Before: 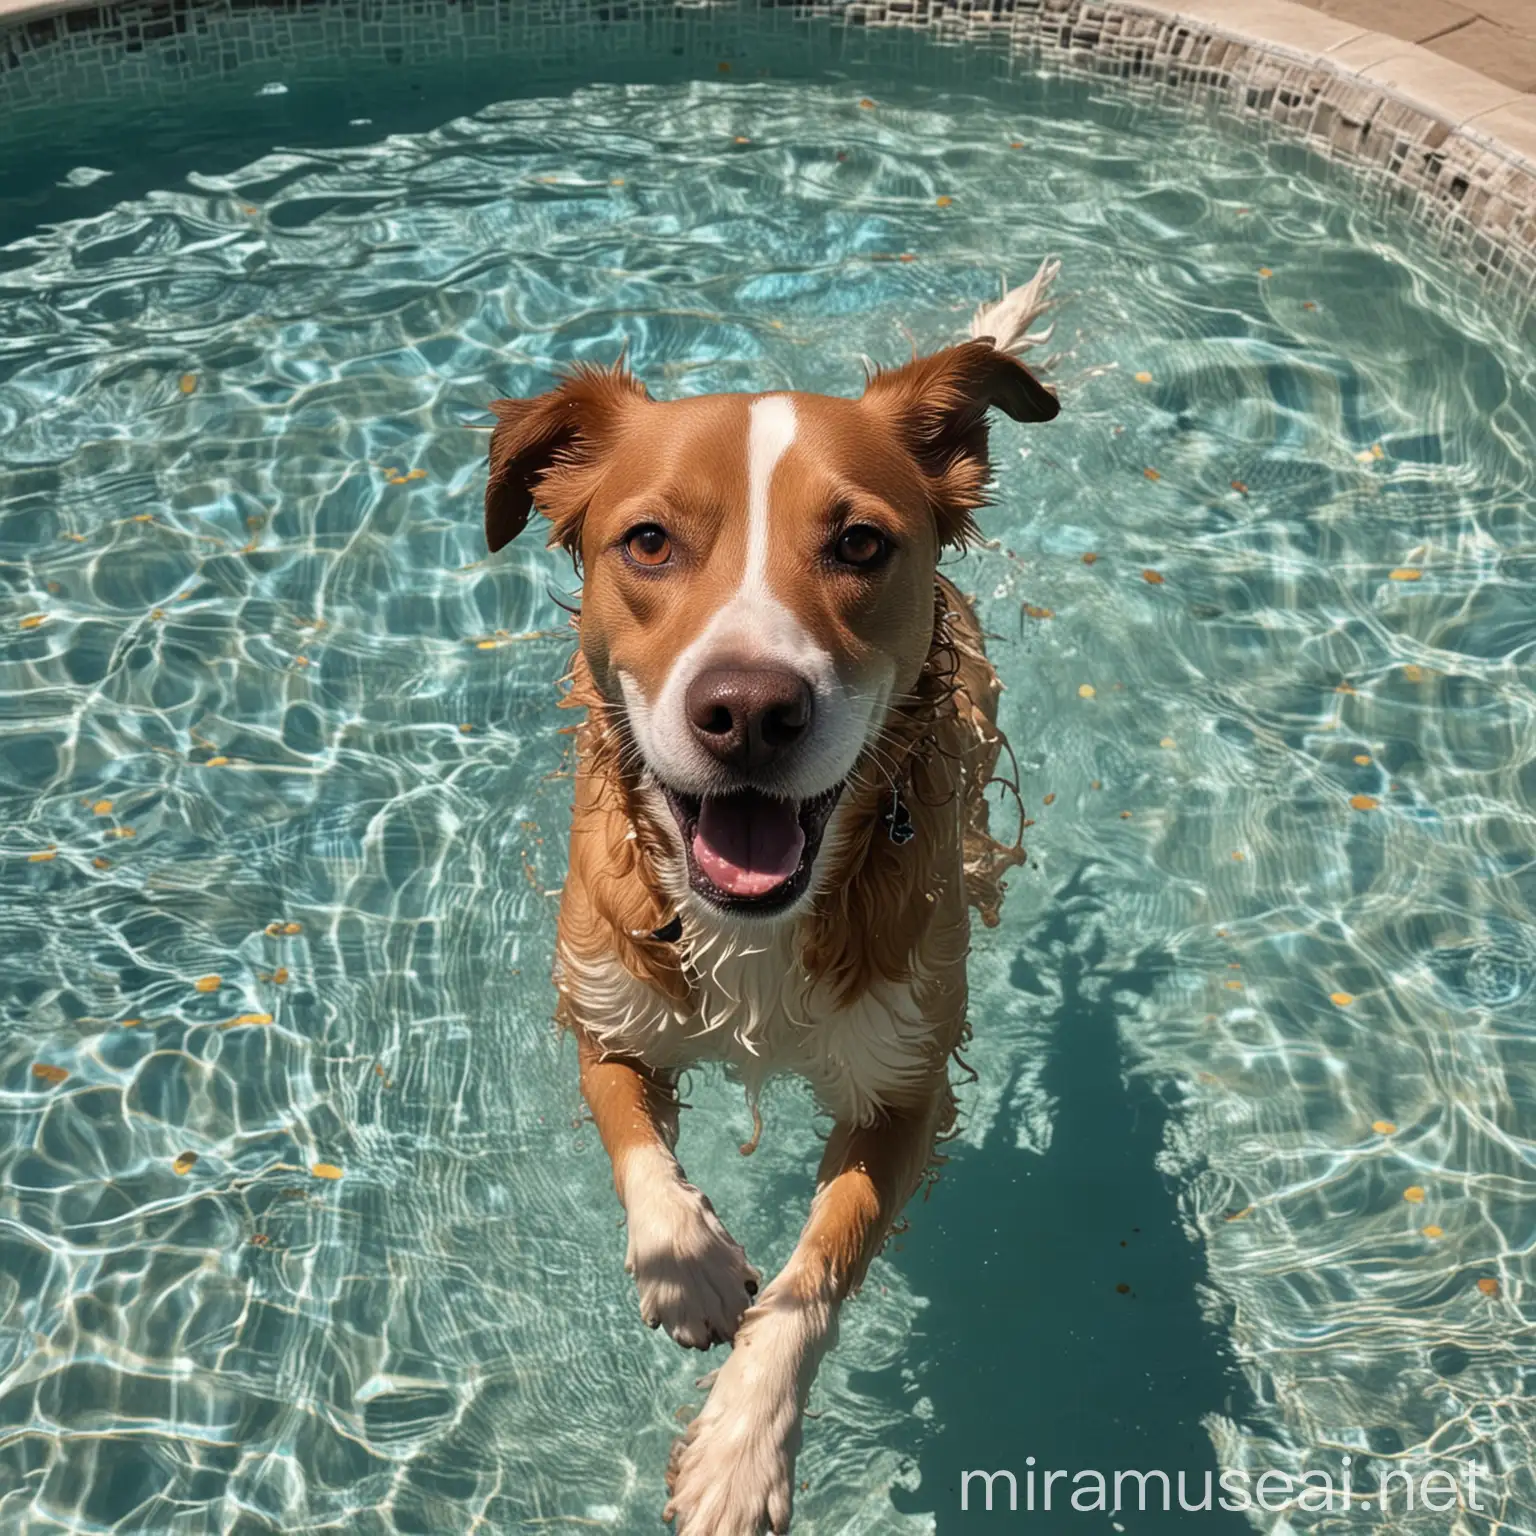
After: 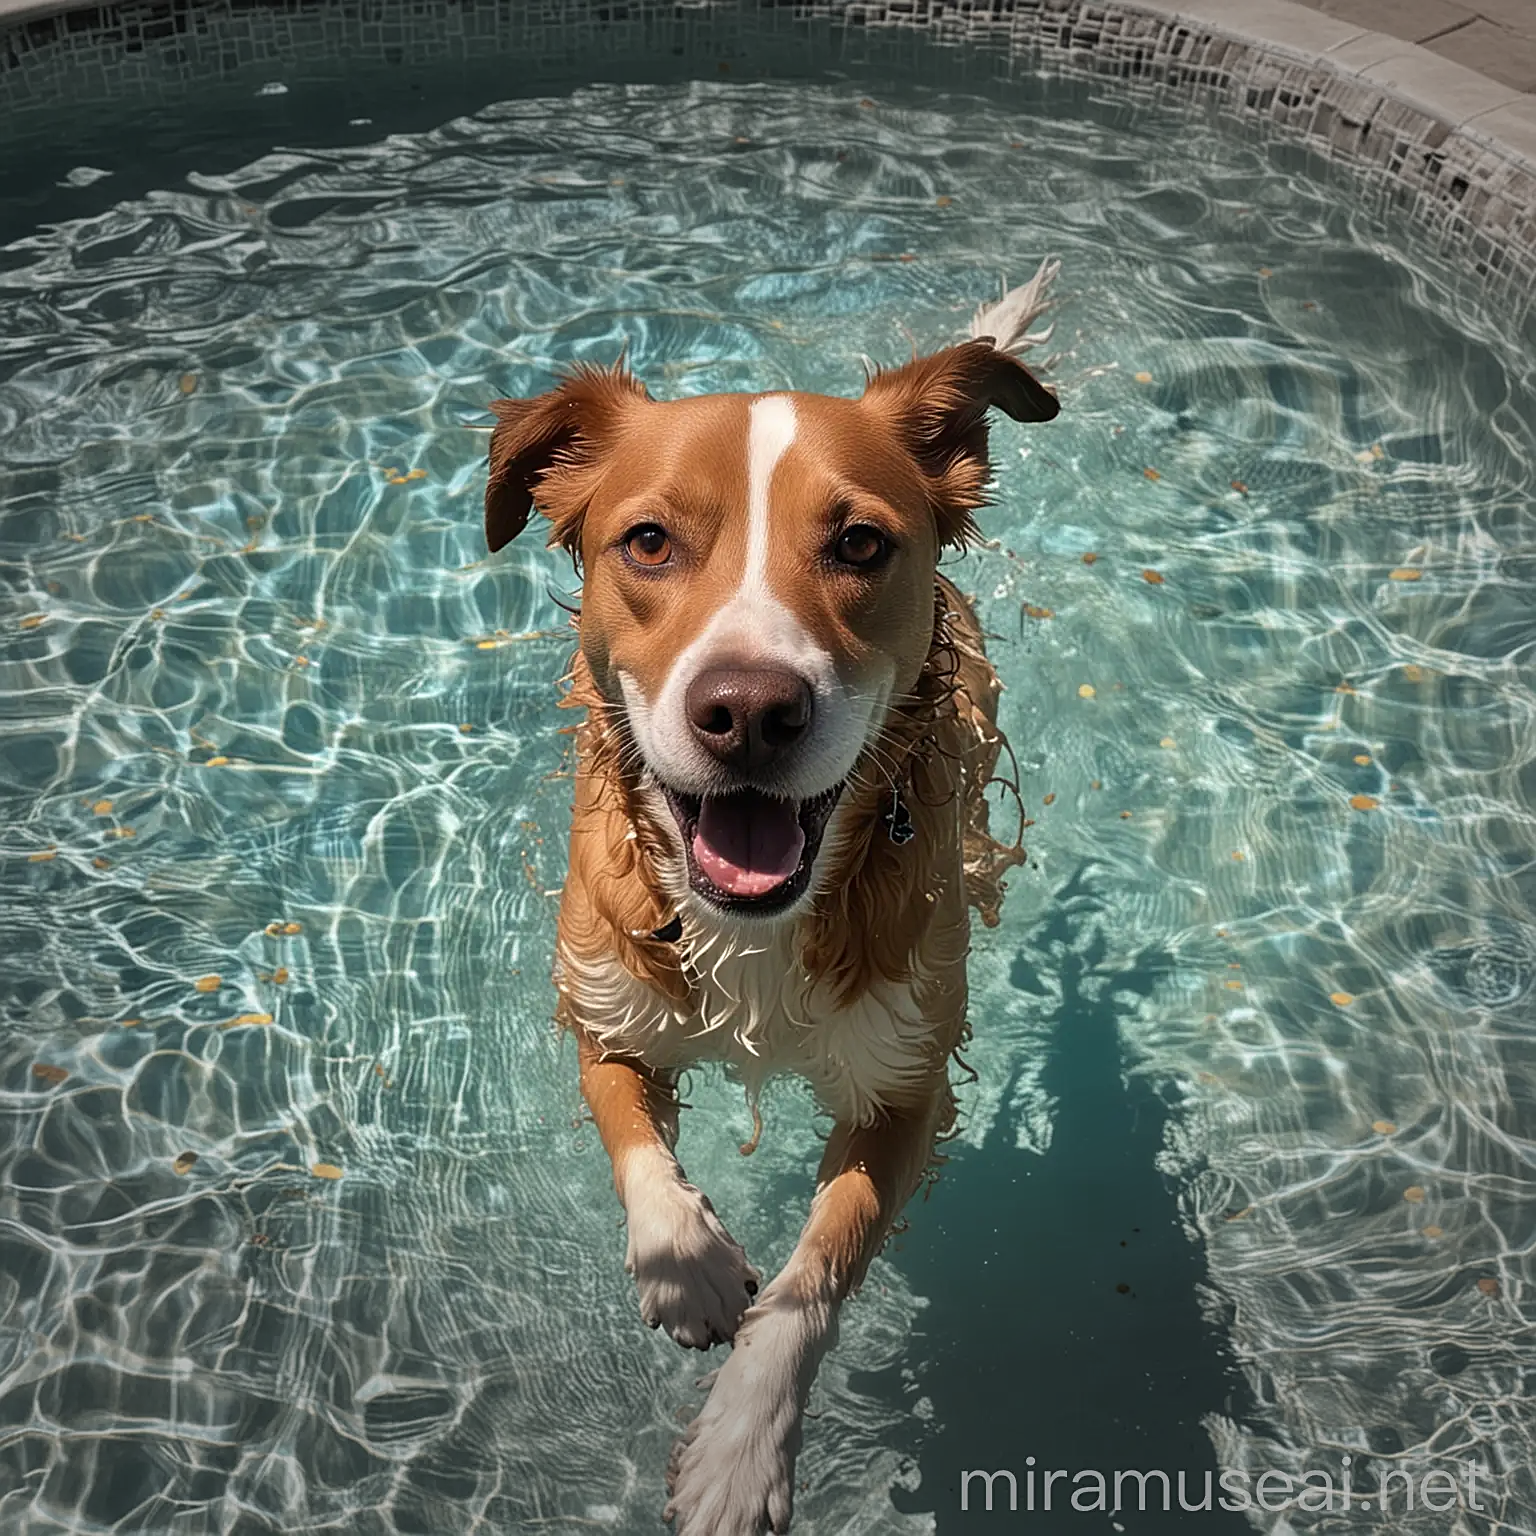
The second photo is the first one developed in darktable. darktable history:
sharpen: on, module defaults
vignetting: fall-off start 71.31%, width/height ratio 1.335, unbound false
